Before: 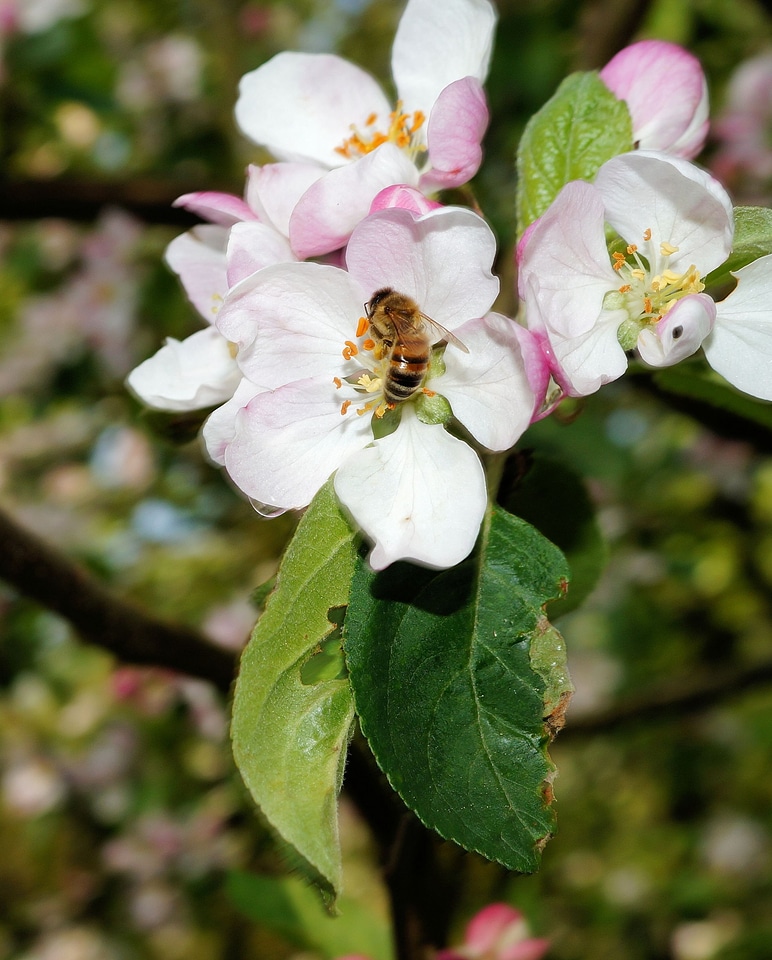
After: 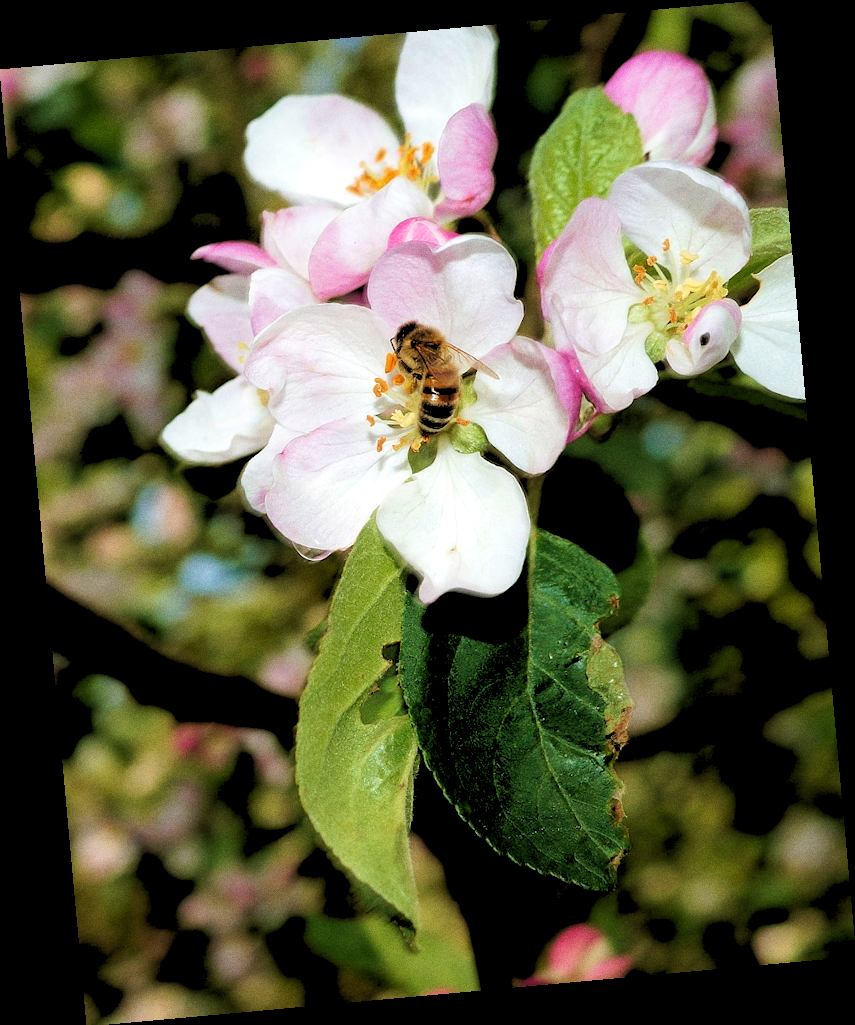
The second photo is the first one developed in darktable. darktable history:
grain: coarseness 0.09 ISO
velvia: strength 45%
rotate and perspective: rotation -5.2°, automatic cropping off
rgb levels: levels [[0.029, 0.461, 0.922], [0, 0.5, 1], [0, 0.5, 1]]
